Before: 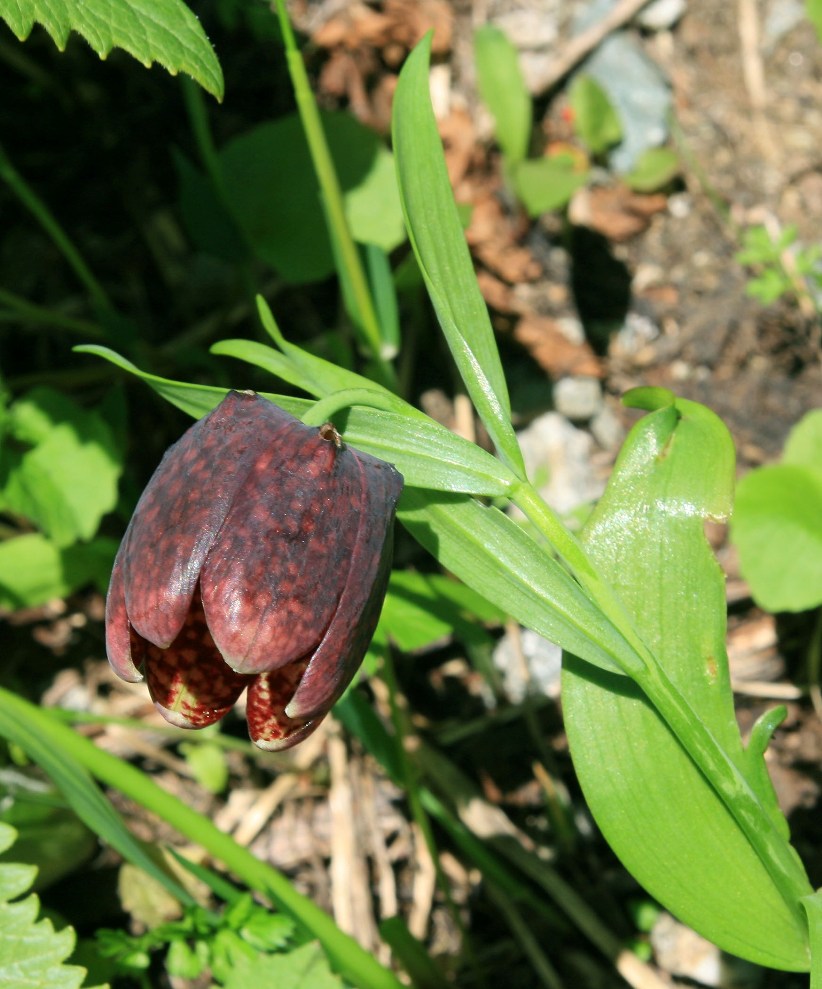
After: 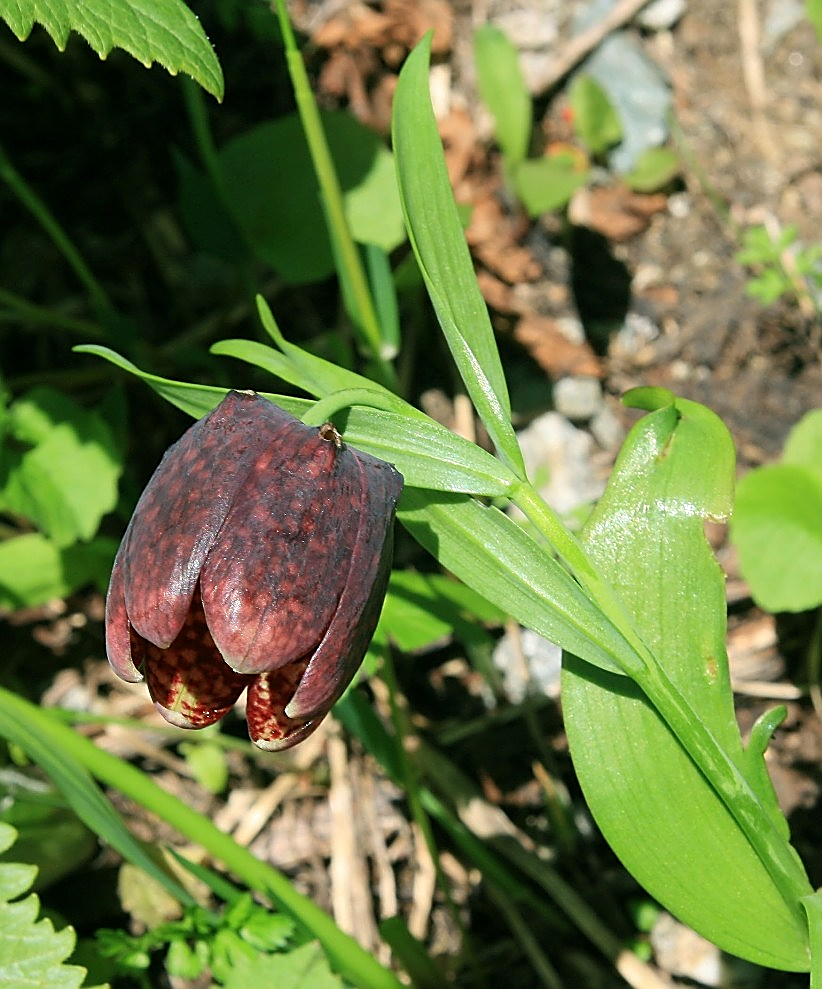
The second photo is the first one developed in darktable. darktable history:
sharpen: radius 1.428, amount 1.25, threshold 0.668
